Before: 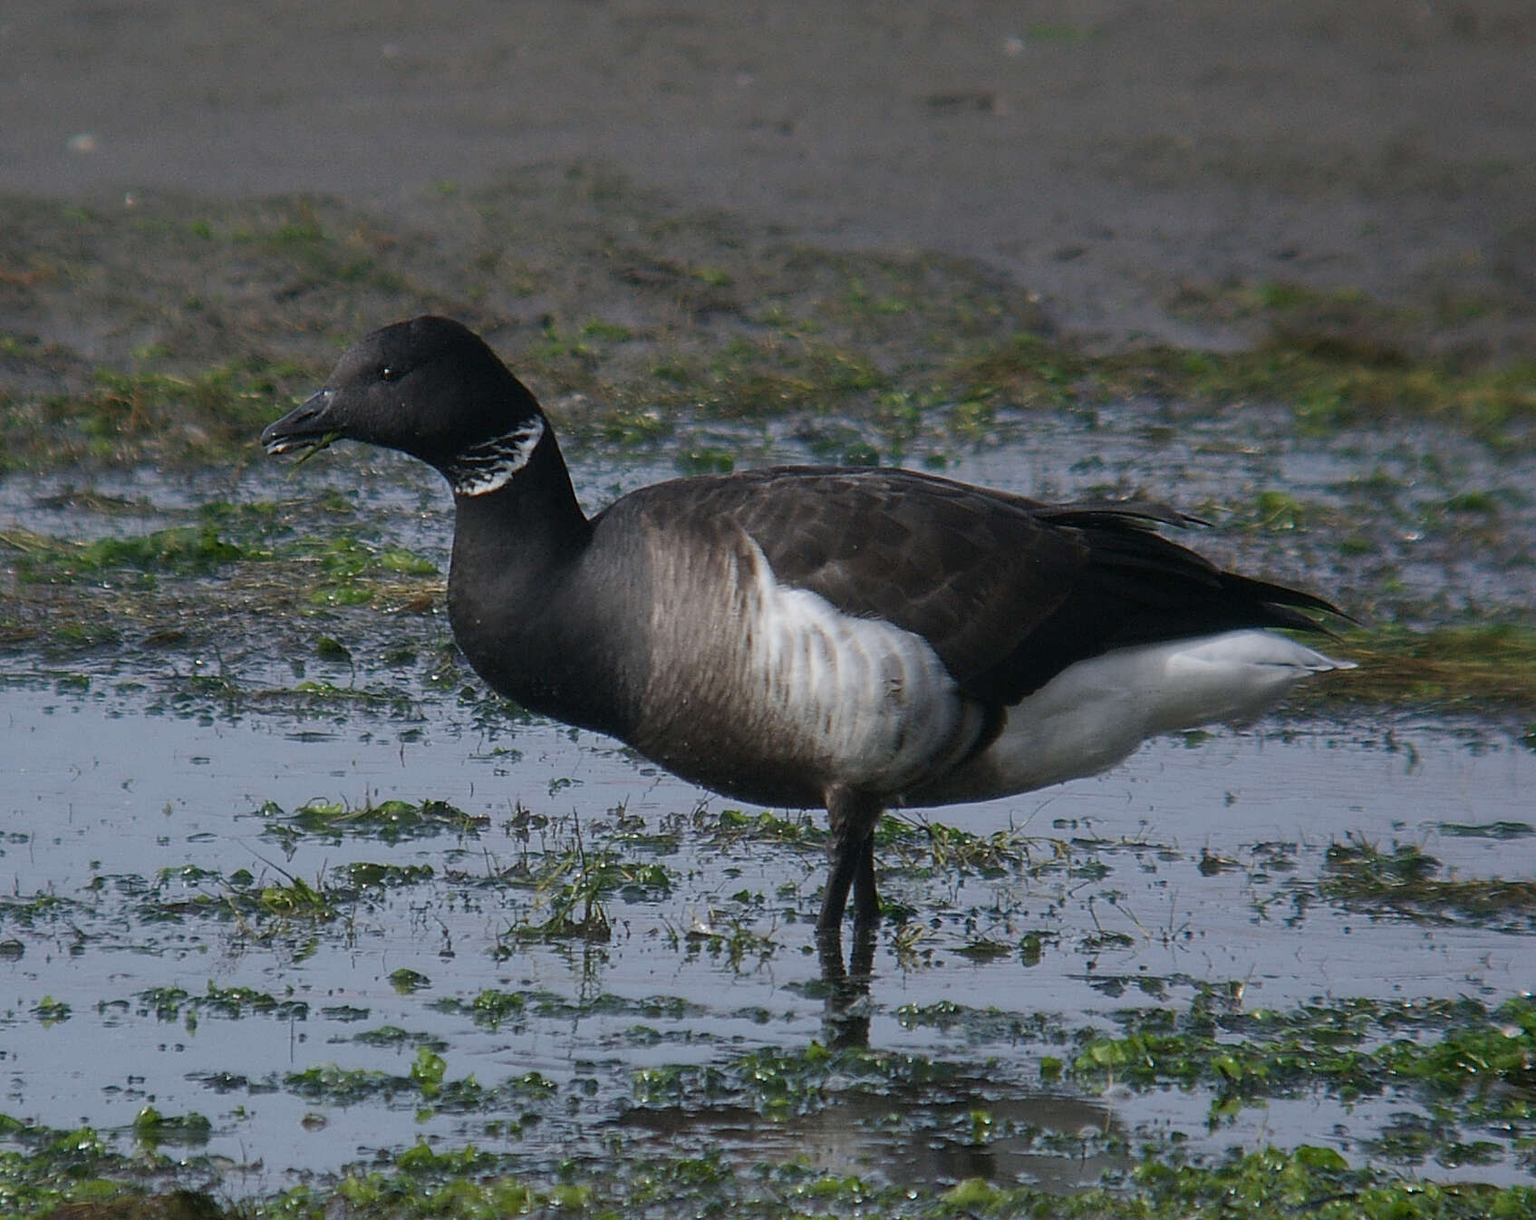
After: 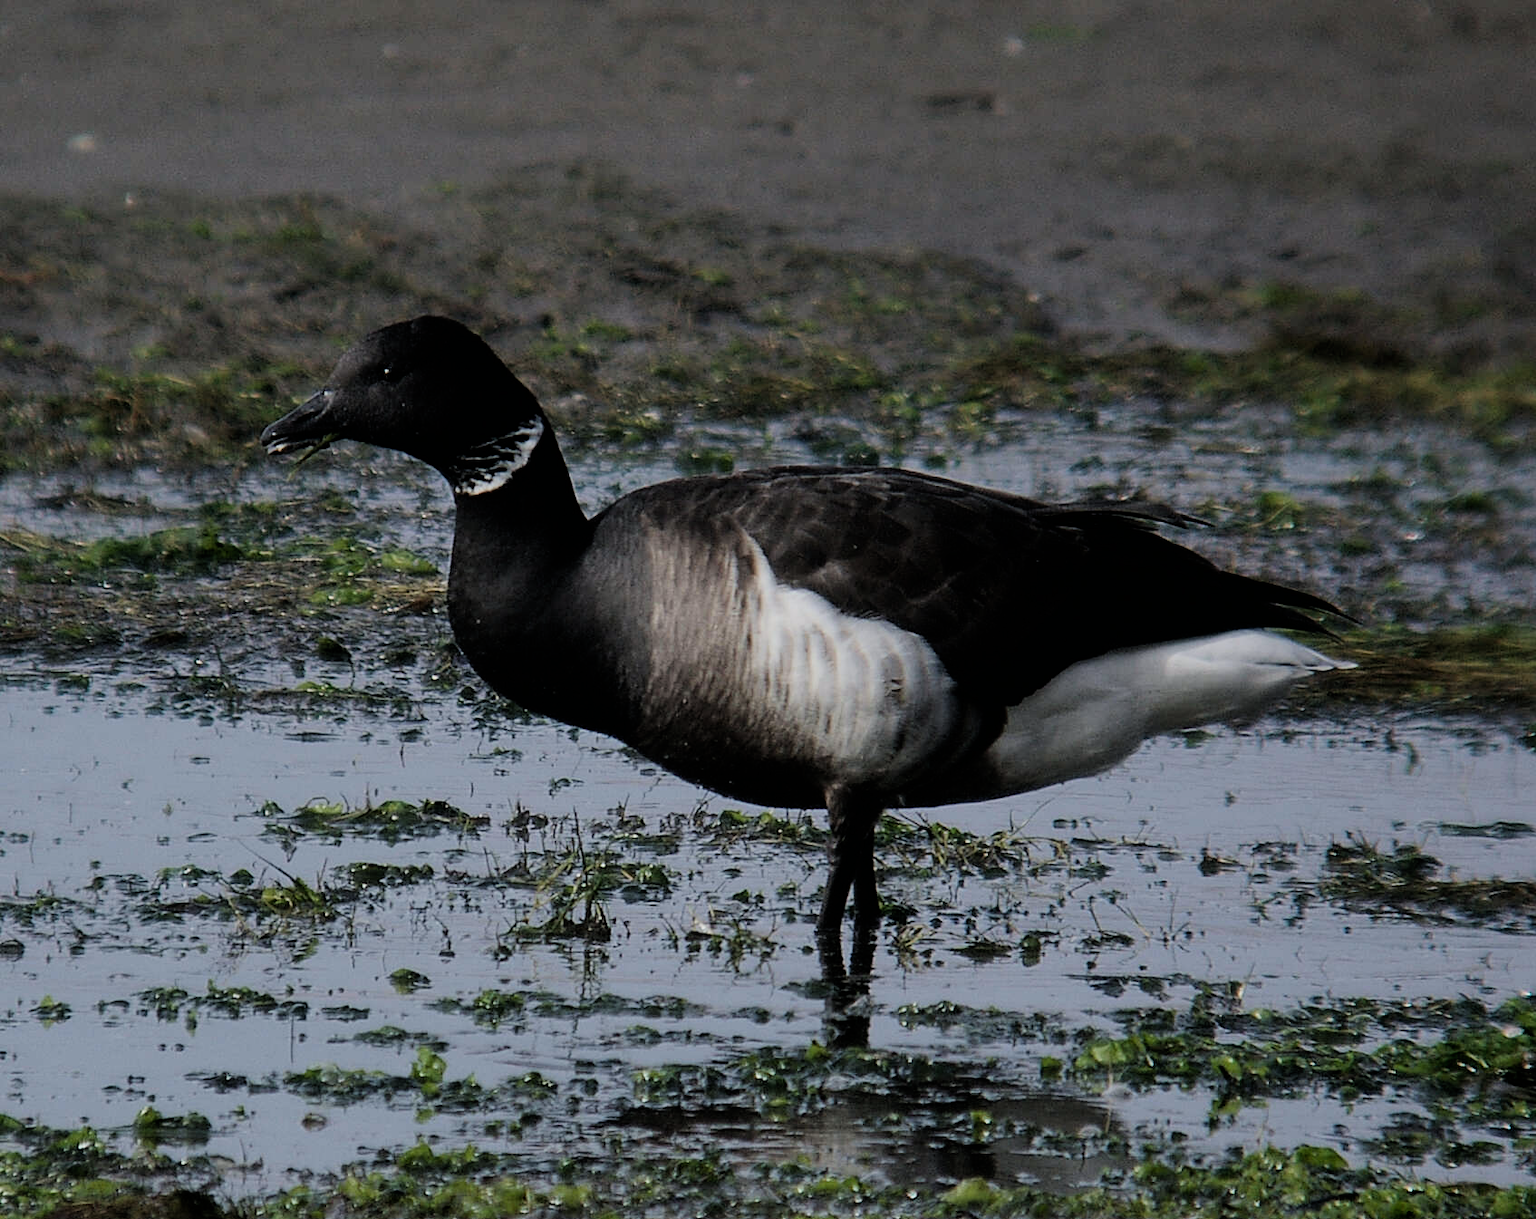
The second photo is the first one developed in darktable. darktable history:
color calibration: x 0.342, y 0.356, temperature 5122 K
filmic rgb: black relative exposure -5 EV, hardness 2.88, contrast 1.3, highlights saturation mix -30%
